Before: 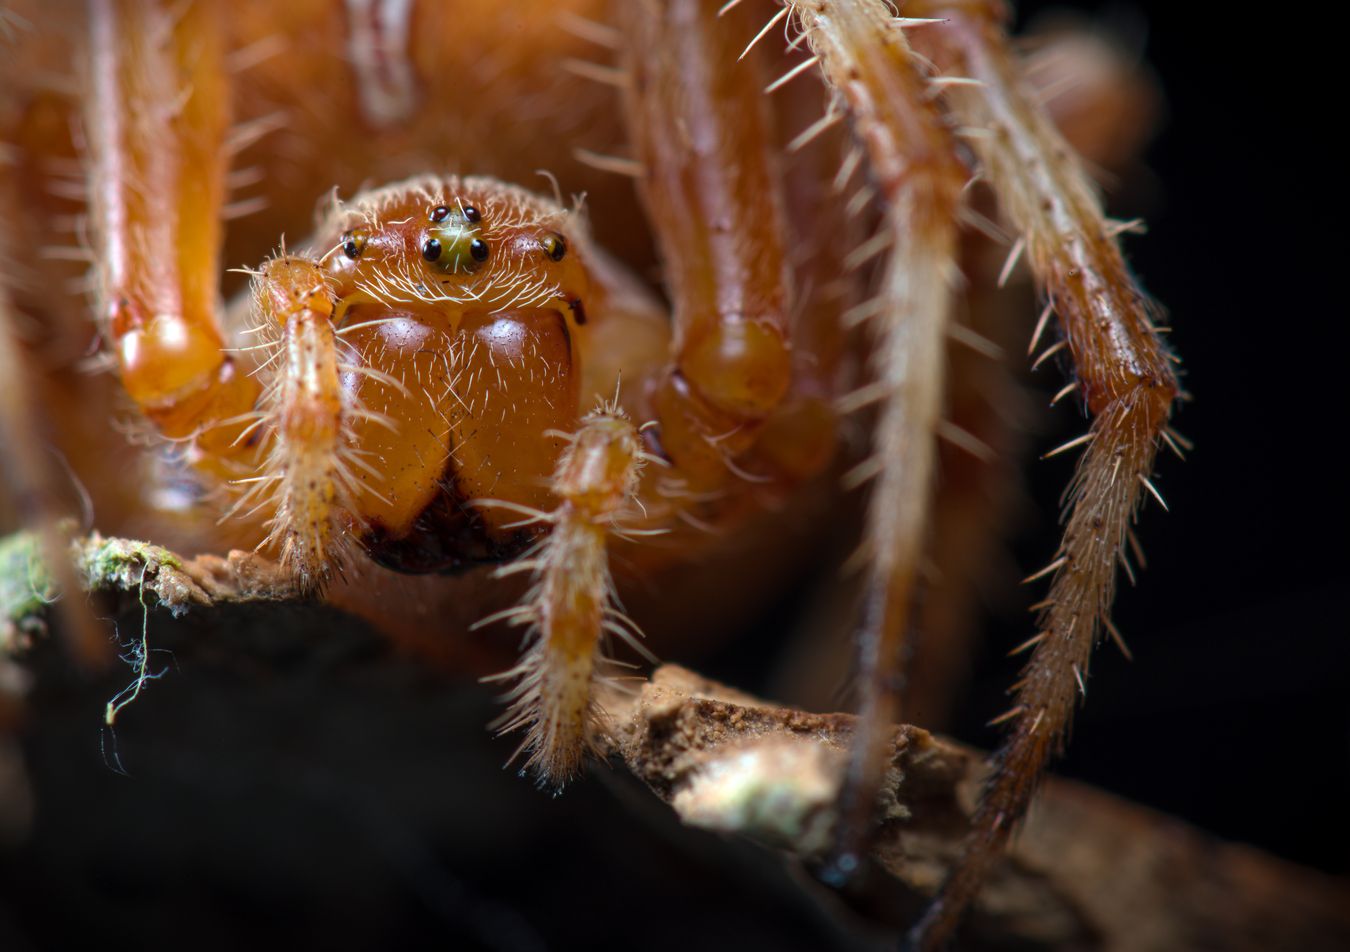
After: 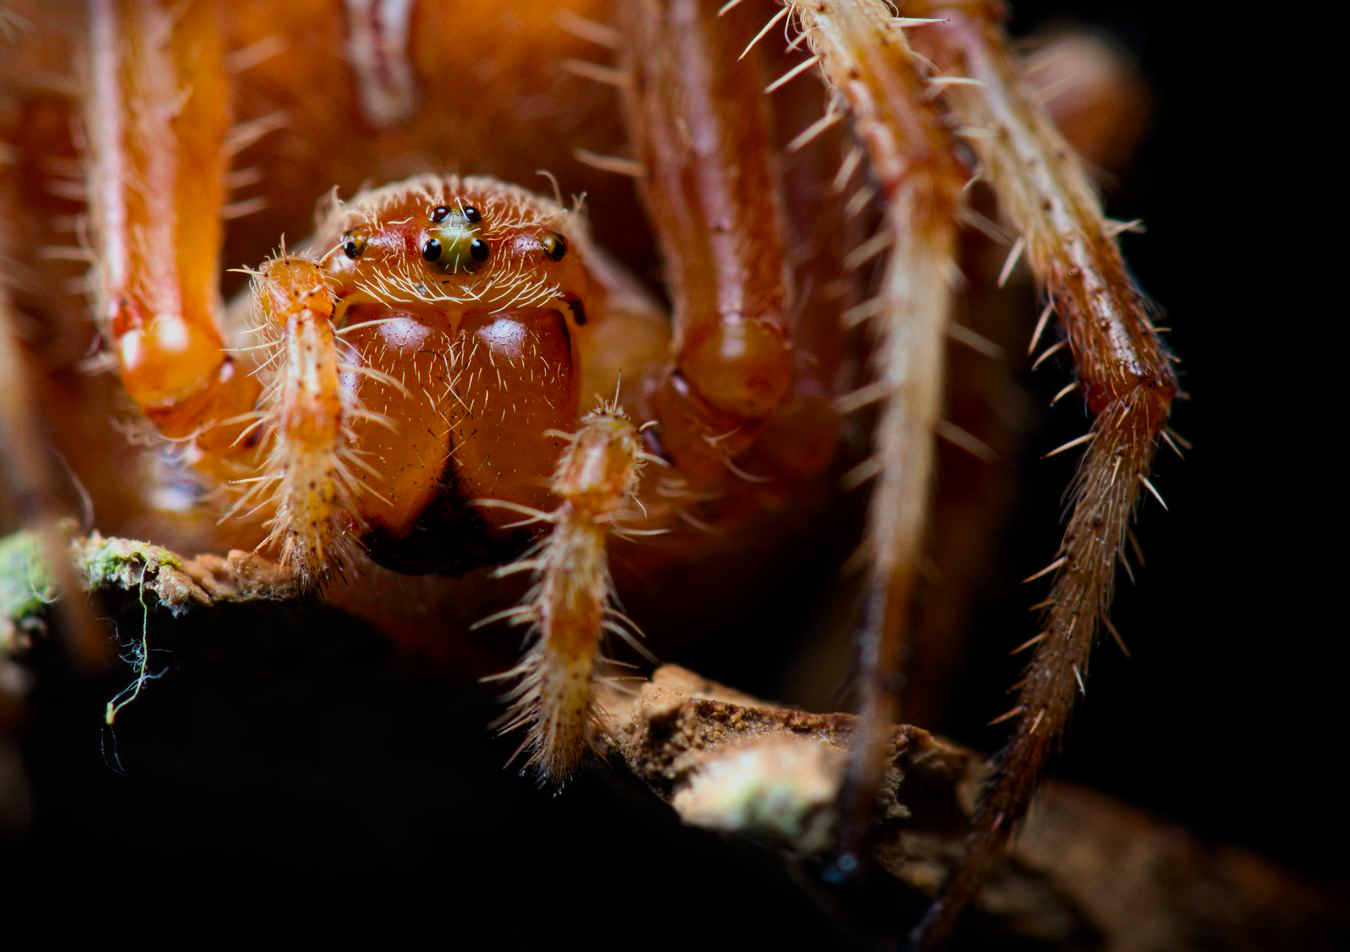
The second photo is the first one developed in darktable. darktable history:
filmic rgb: black relative exposure -7.65 EV, white relative exposure 4.56 EV, hardness 3.61, contrast 1.05
contrast brightness saturation: contrast 0.16, saturation 0.32
white balance: emerald 1
